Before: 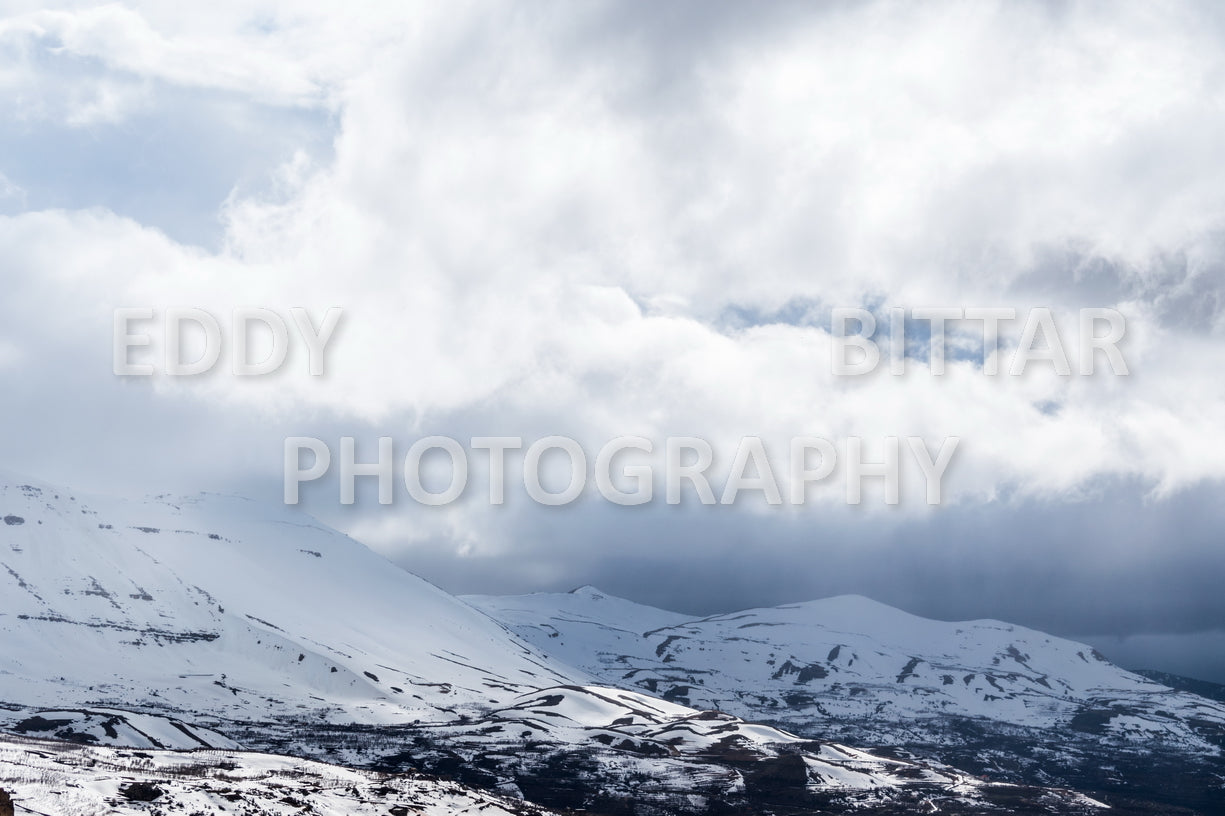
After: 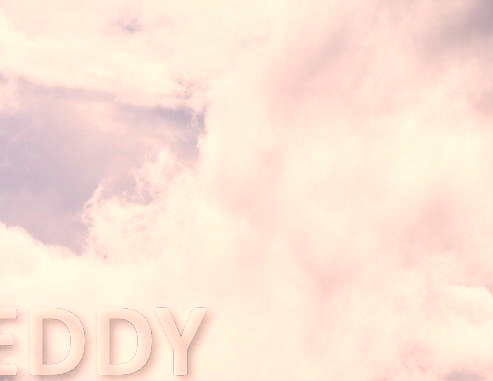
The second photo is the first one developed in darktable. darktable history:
color zones: curves: ch1 [(0.113, 0.438) (0.75, 0.5)]; ch2 [(0.12, 0.526) (0.75, 0.5)]
color balance rgb: perceptual saturation grading › global saturation 12.701%
local contrast: on, module defaults
contrast brightness saturation: contrast 0.195, brightness -0.108, saturation 0.211
sharpen: radius 1.846, amount 0.392, threshold 1.513
color correction: highlights a* 17.75, highlights b* 18.88
crop and rotate: left 11.118%, top 0.046%, right 48.563%, bottom 53.185%
contrast equalizer: octaves 7, y [[0.6 ×6], [0.55 ×6], [0 ×6], [0 ×6], [0 ×6]]
